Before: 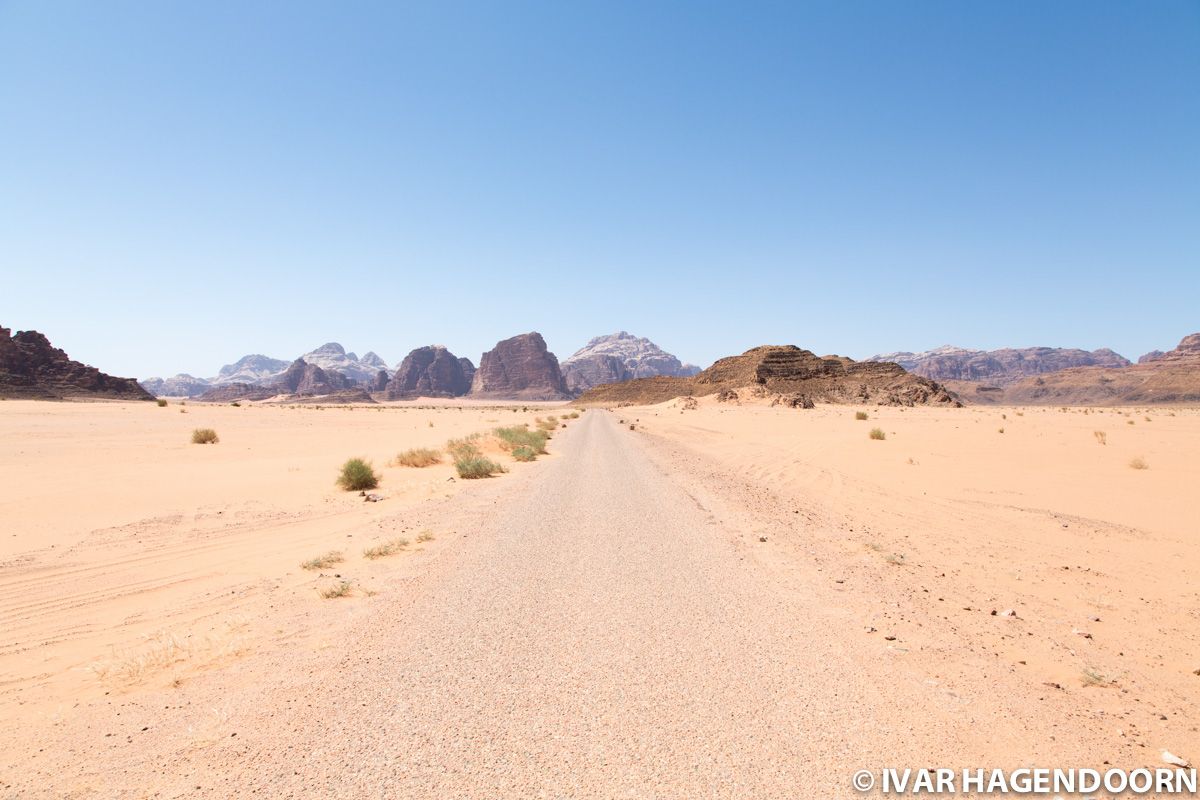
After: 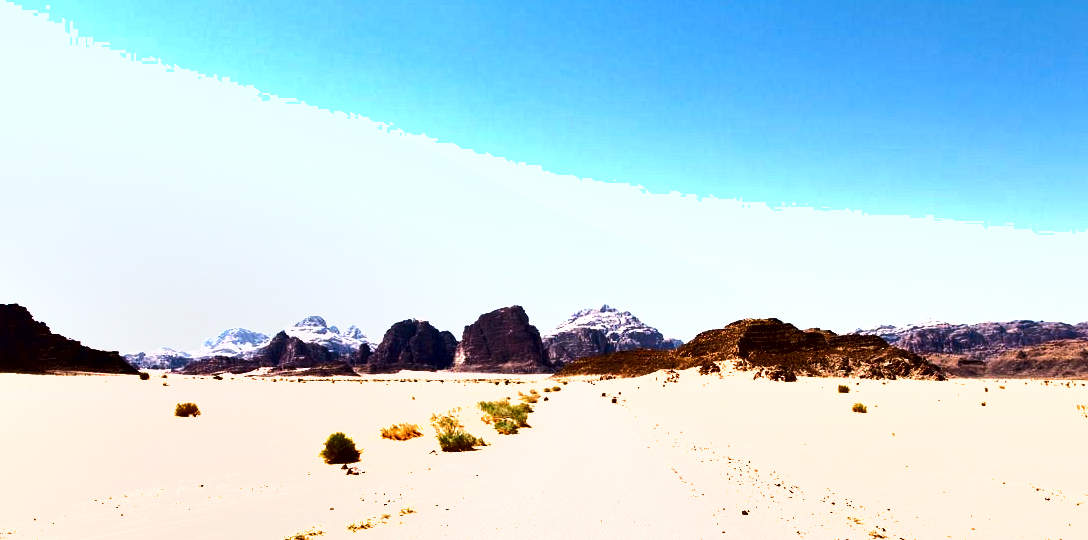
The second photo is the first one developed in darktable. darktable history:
shadows and highlights: radius 118.69, shadows 42.21, highlights -61.56, soften with gaussian
crop: left 1.509%, top 3.452%, right 7.696%, bottom 28.452%
exposure: black level correction 0.001, exposure 0.955 EV, compensate exposure bias true, compensate highlight preservation false
